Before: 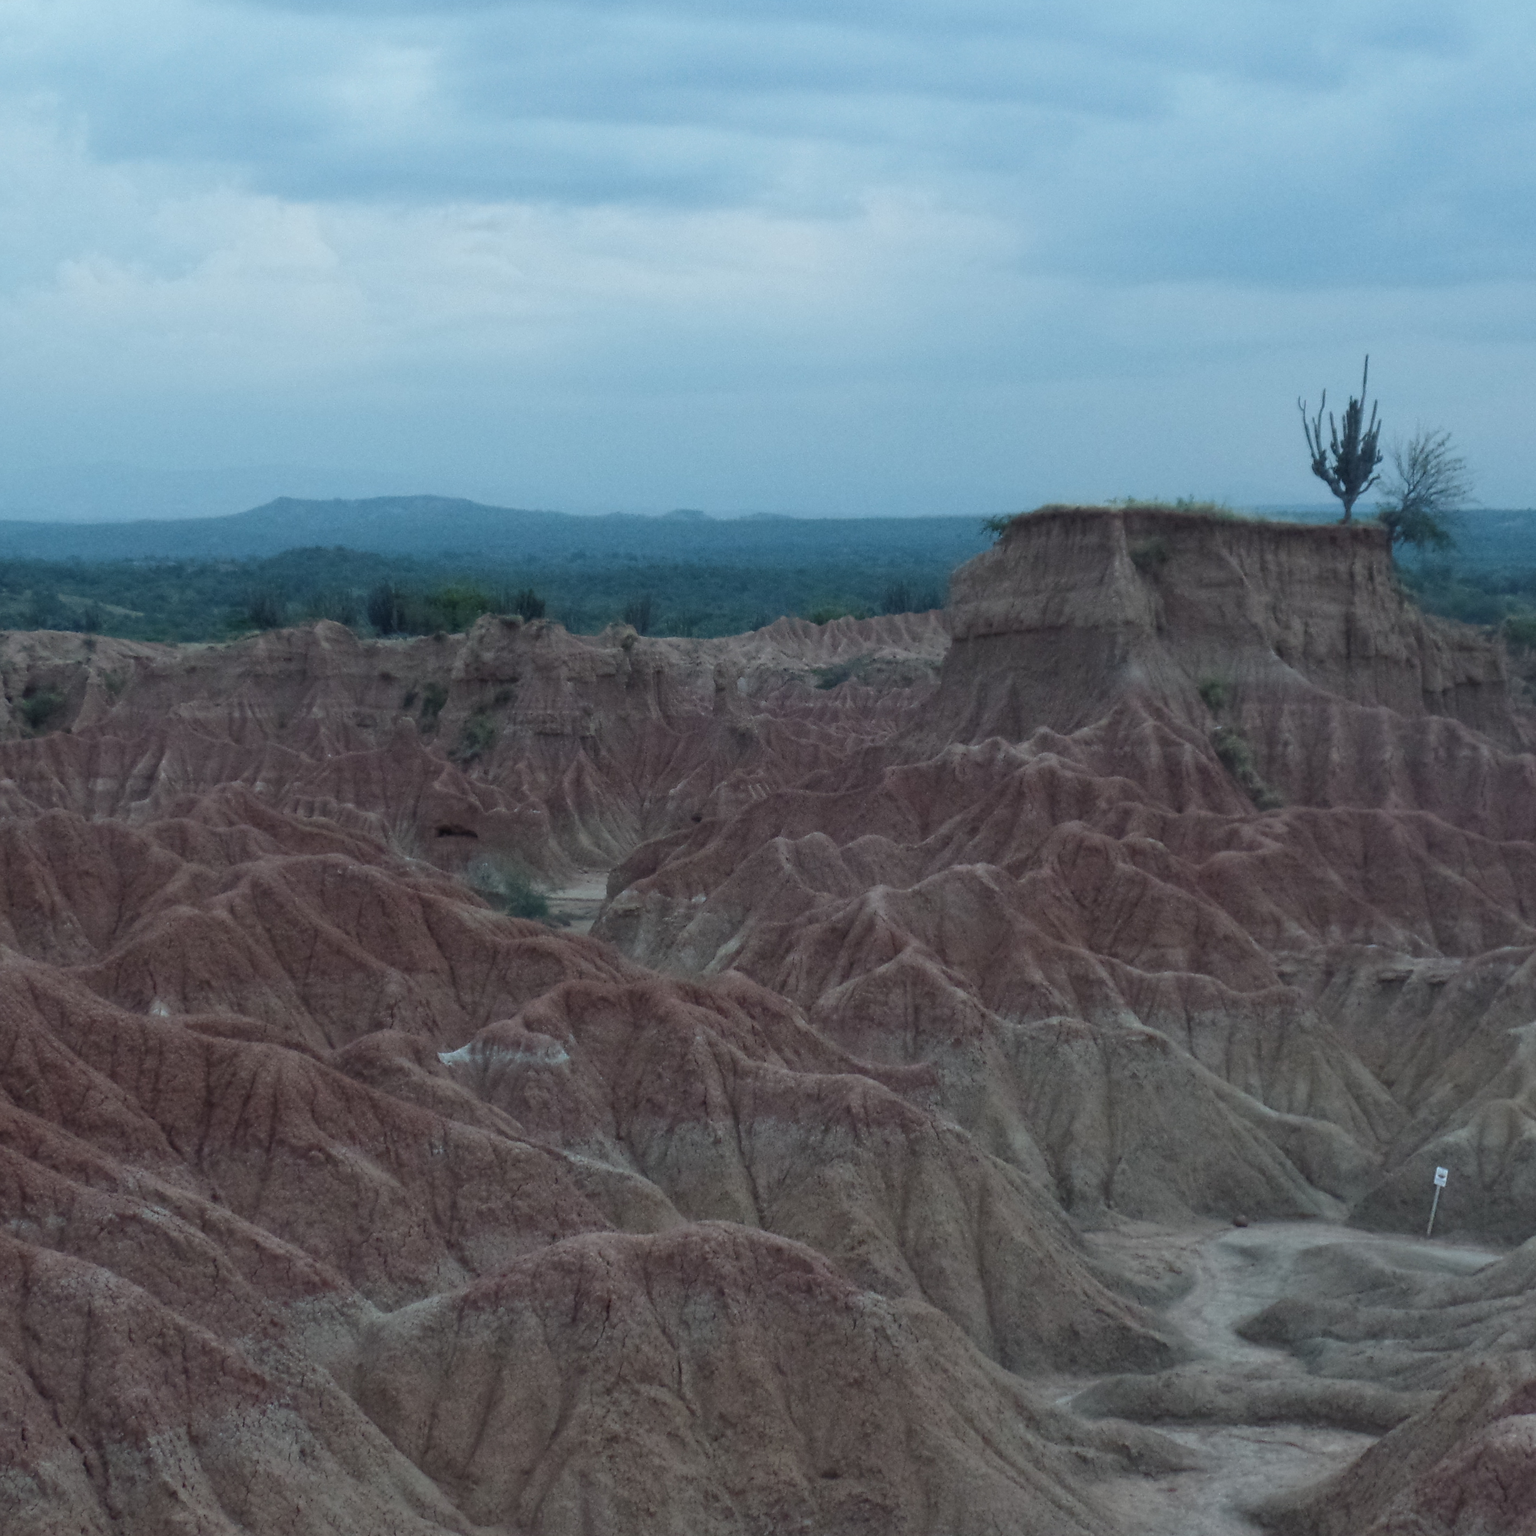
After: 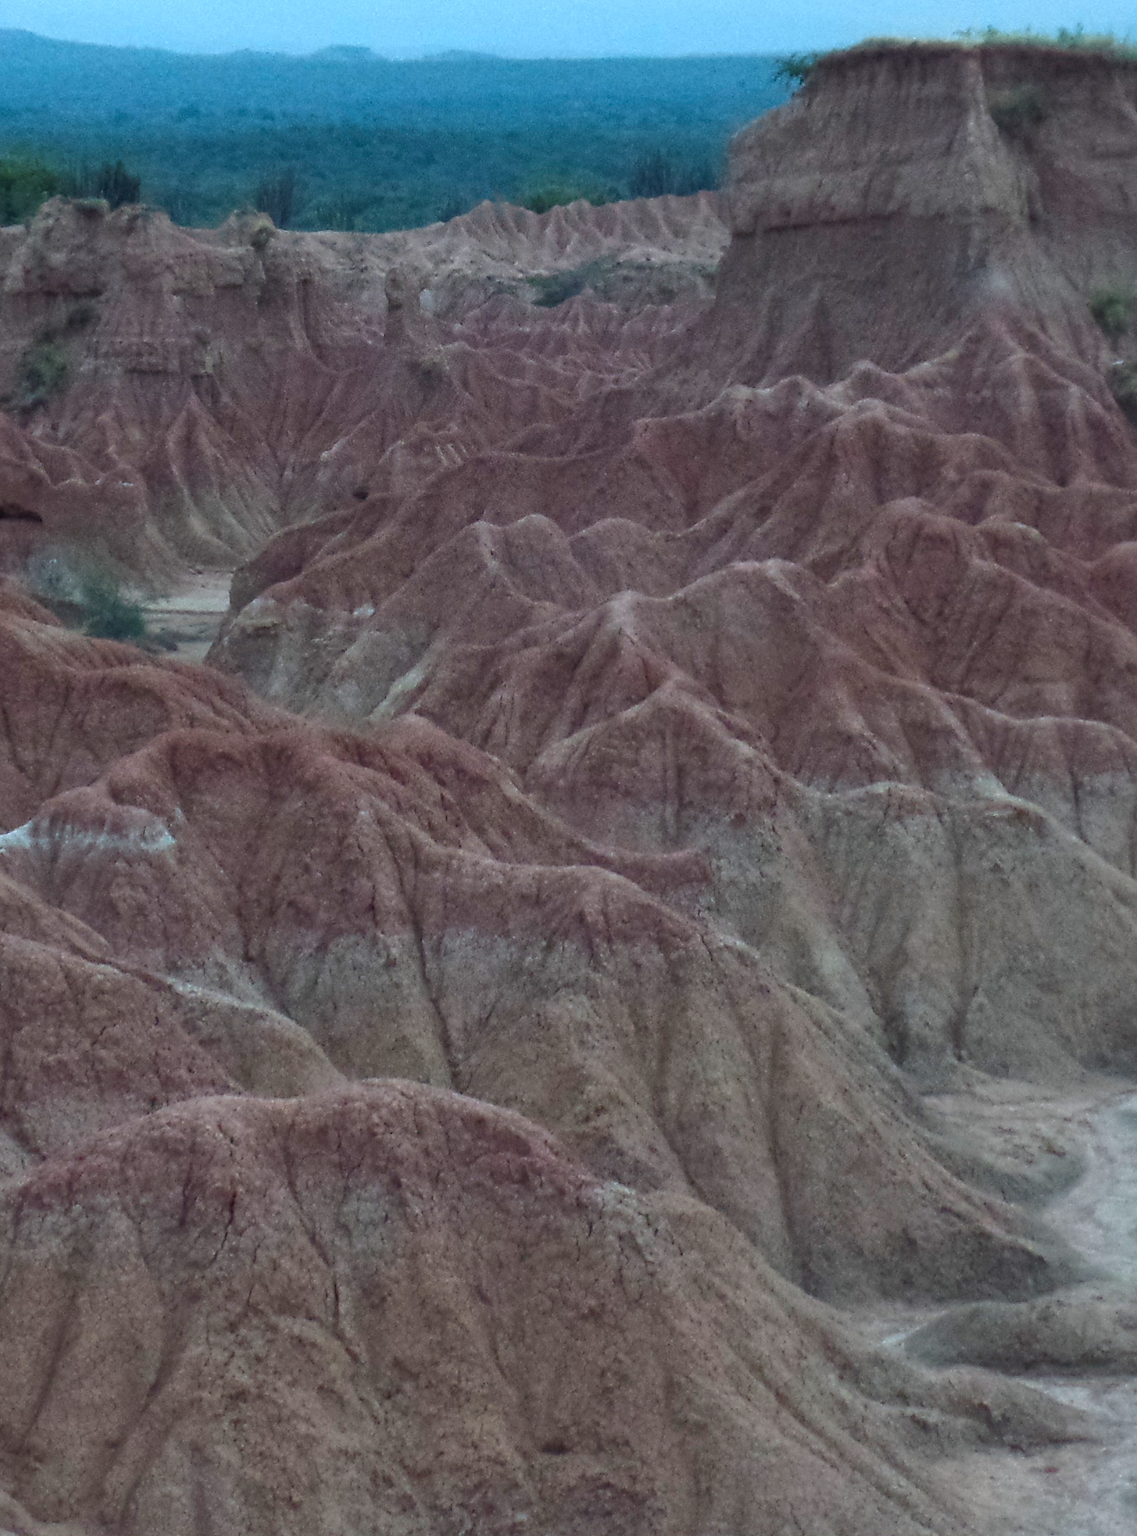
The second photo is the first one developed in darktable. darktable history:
exposure: black level correction 0, exposure 0.5 EV, compensate highlight preservation false
crop and rotate: left 29.237%, top 31.152%, right 19.807%
color balance: lift [1, 1.001, 0.999, 1.001], gamma [1, 1.004, 1.007, 0.993], gain [1, 0.991, 0.987, 1.013], contrast 10%, output saturation 120%
